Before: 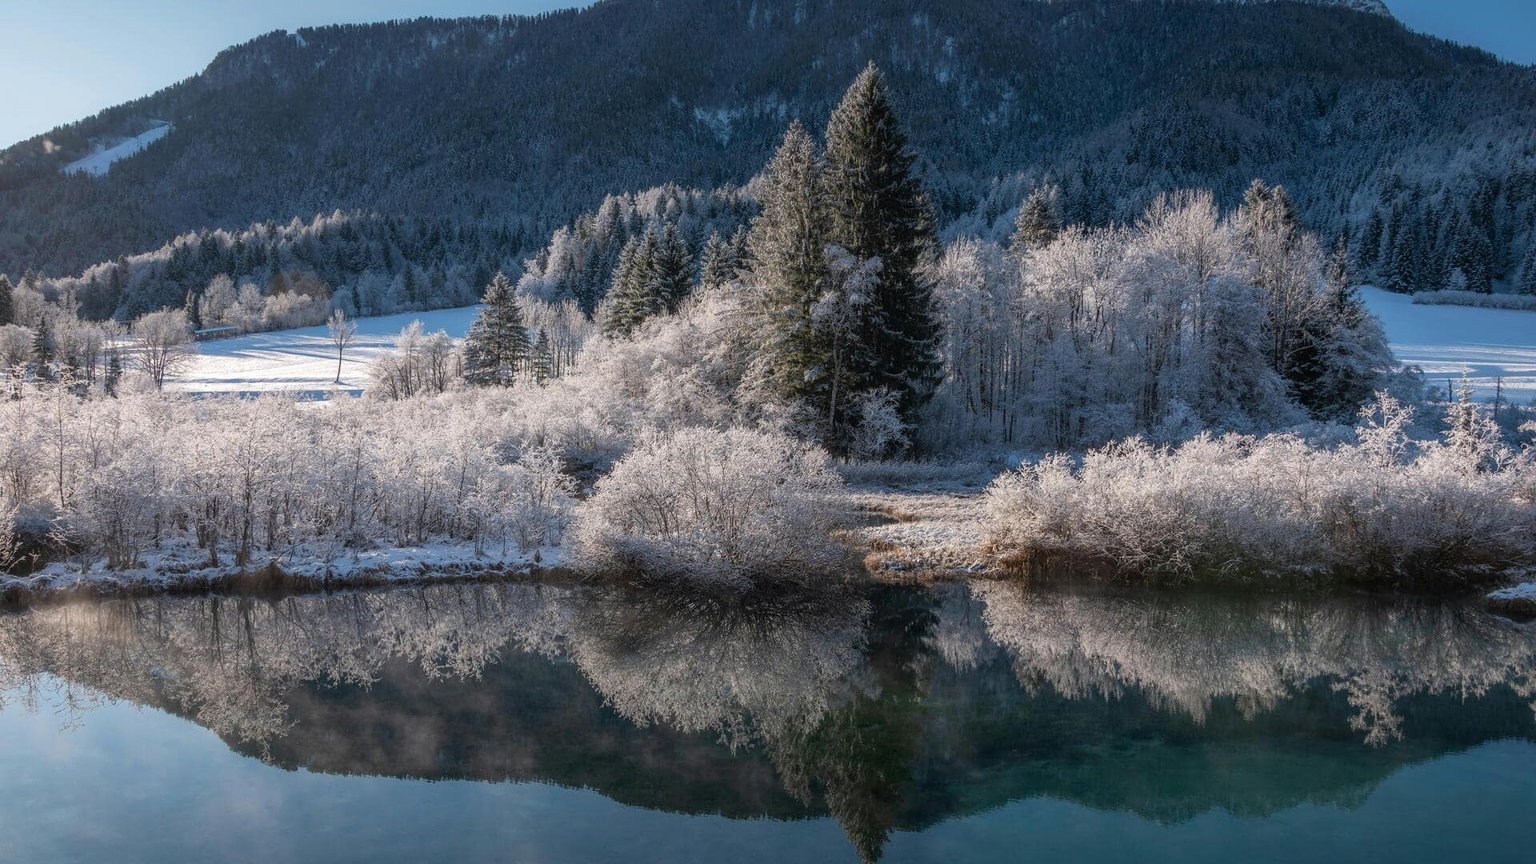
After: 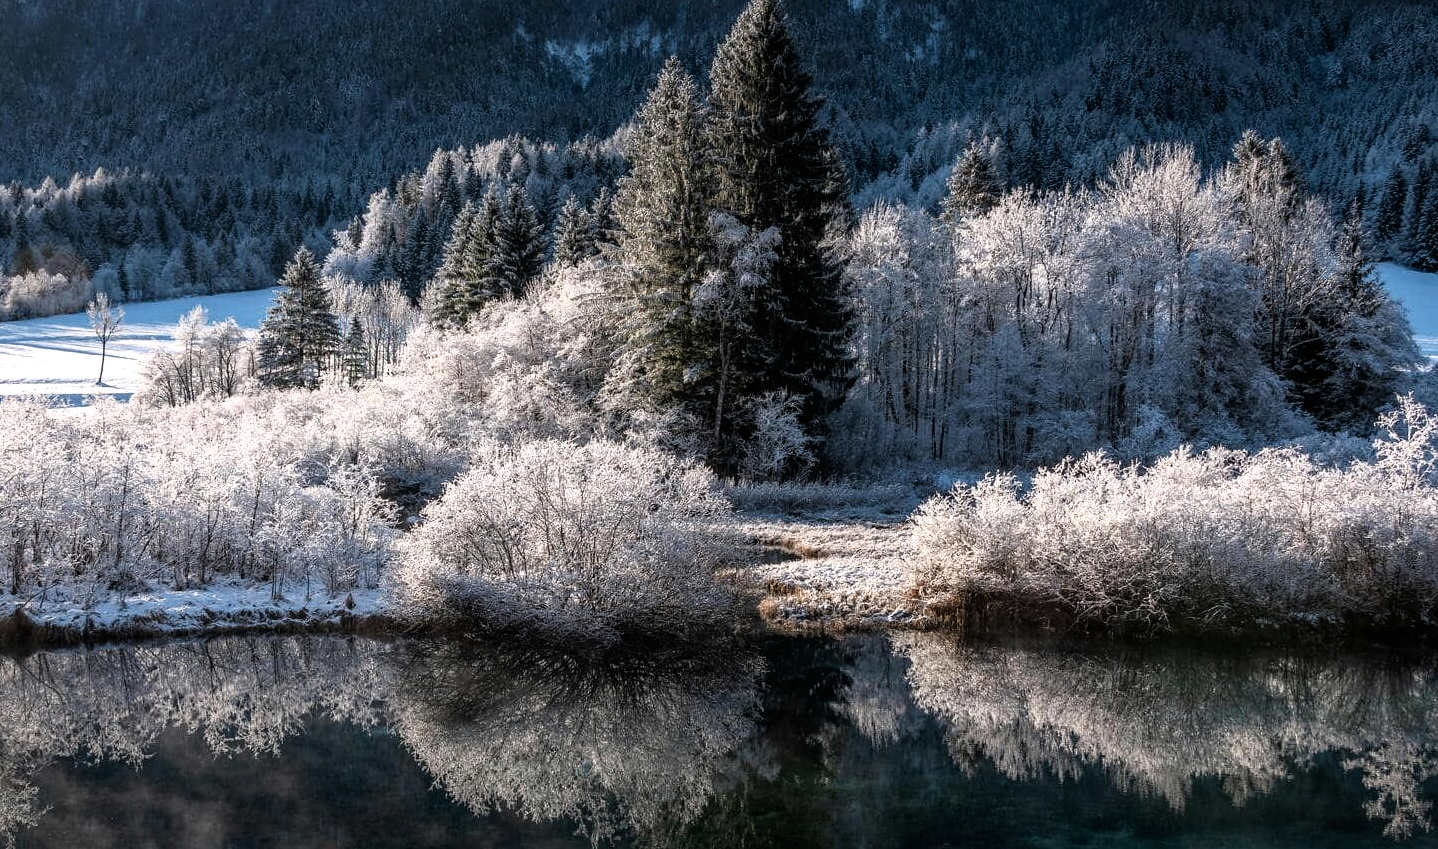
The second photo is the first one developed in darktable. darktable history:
exposure: exposure 0.203 EV, compensate exposure bias true, compensate highlight preservation false
filmic rgb: black relative exposure -8.03 EV, white relative exposure 2.19 EV, hardness 6.9
haze removal: compatibility mode true, adaptive false
crop: left 16.812%, top 8.711%, right 8.242%, bottom 12.657%
